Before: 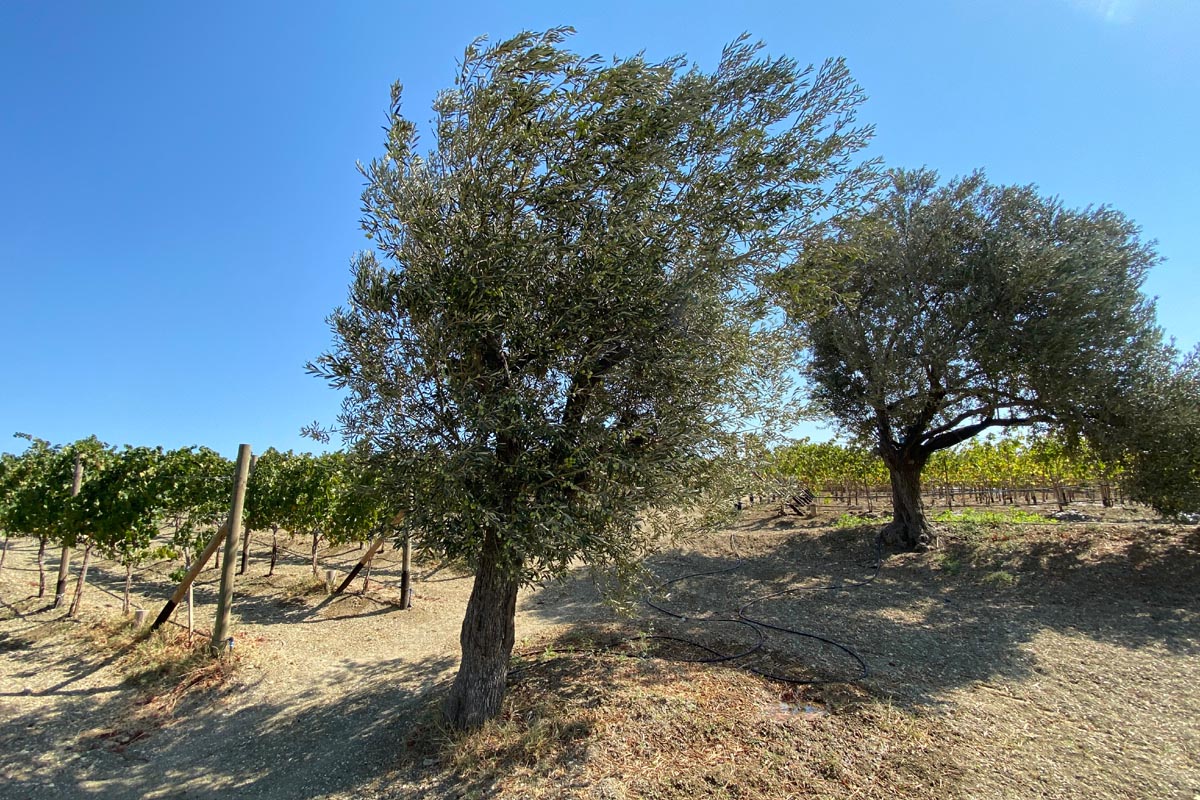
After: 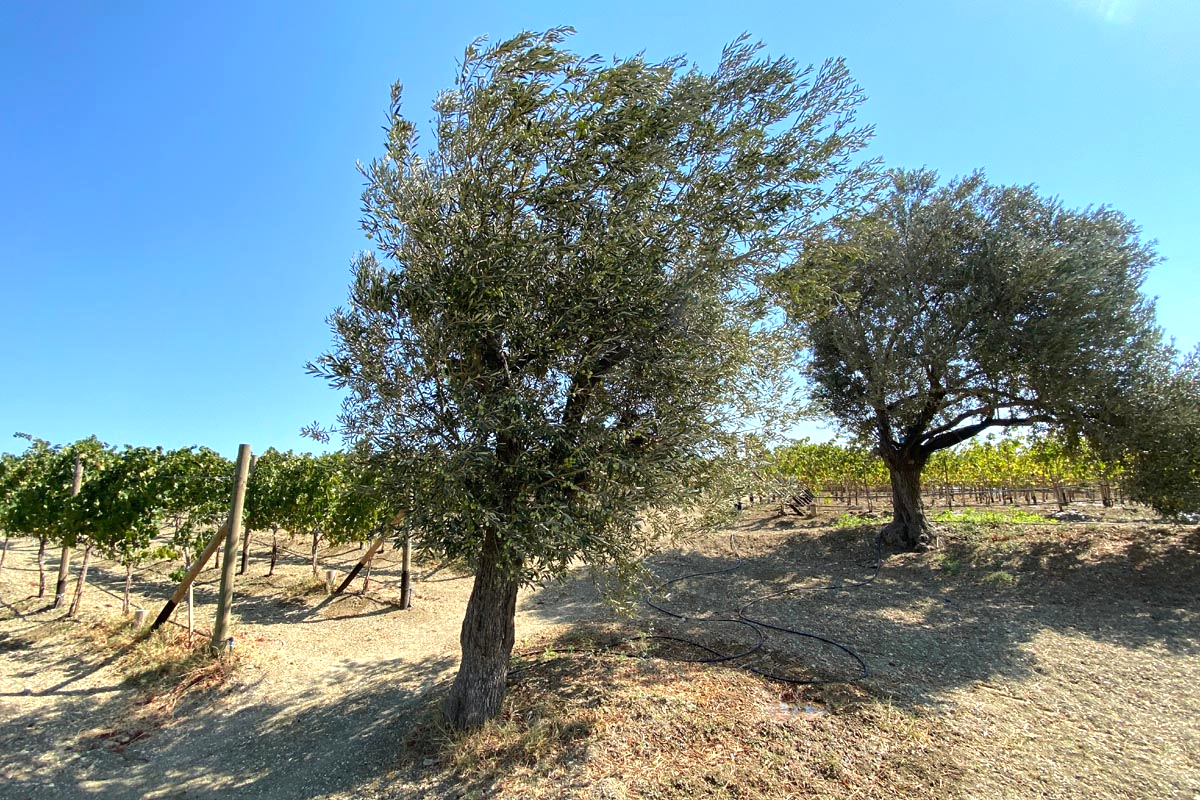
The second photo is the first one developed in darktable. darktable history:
exposure: exposure 0.446 EV, compensate highlight preservation false
